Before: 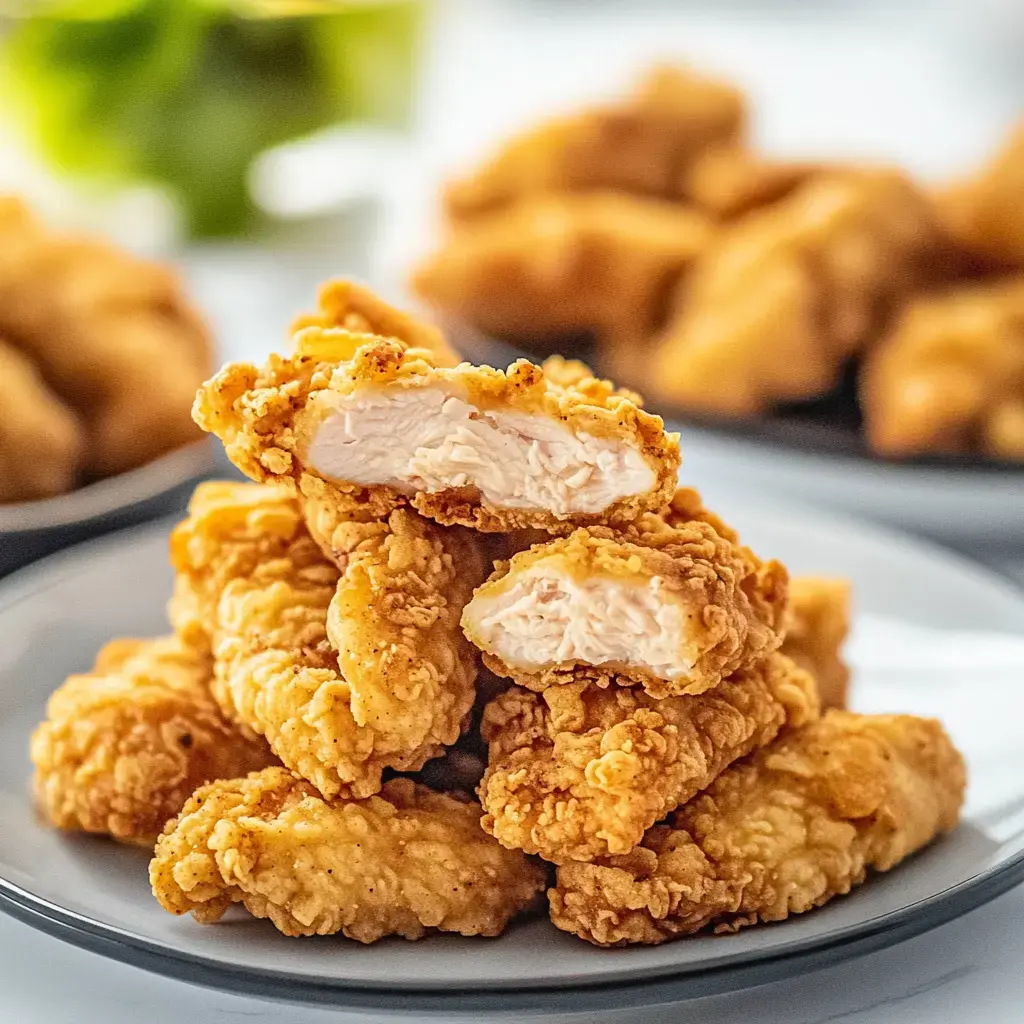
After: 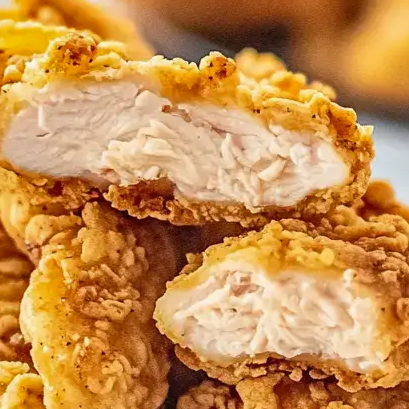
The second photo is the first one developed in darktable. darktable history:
crop: left 30%, top 30%, right 30%, bottom 30%
shadows and highlights: low approximation 0.01, soften with gaussian
